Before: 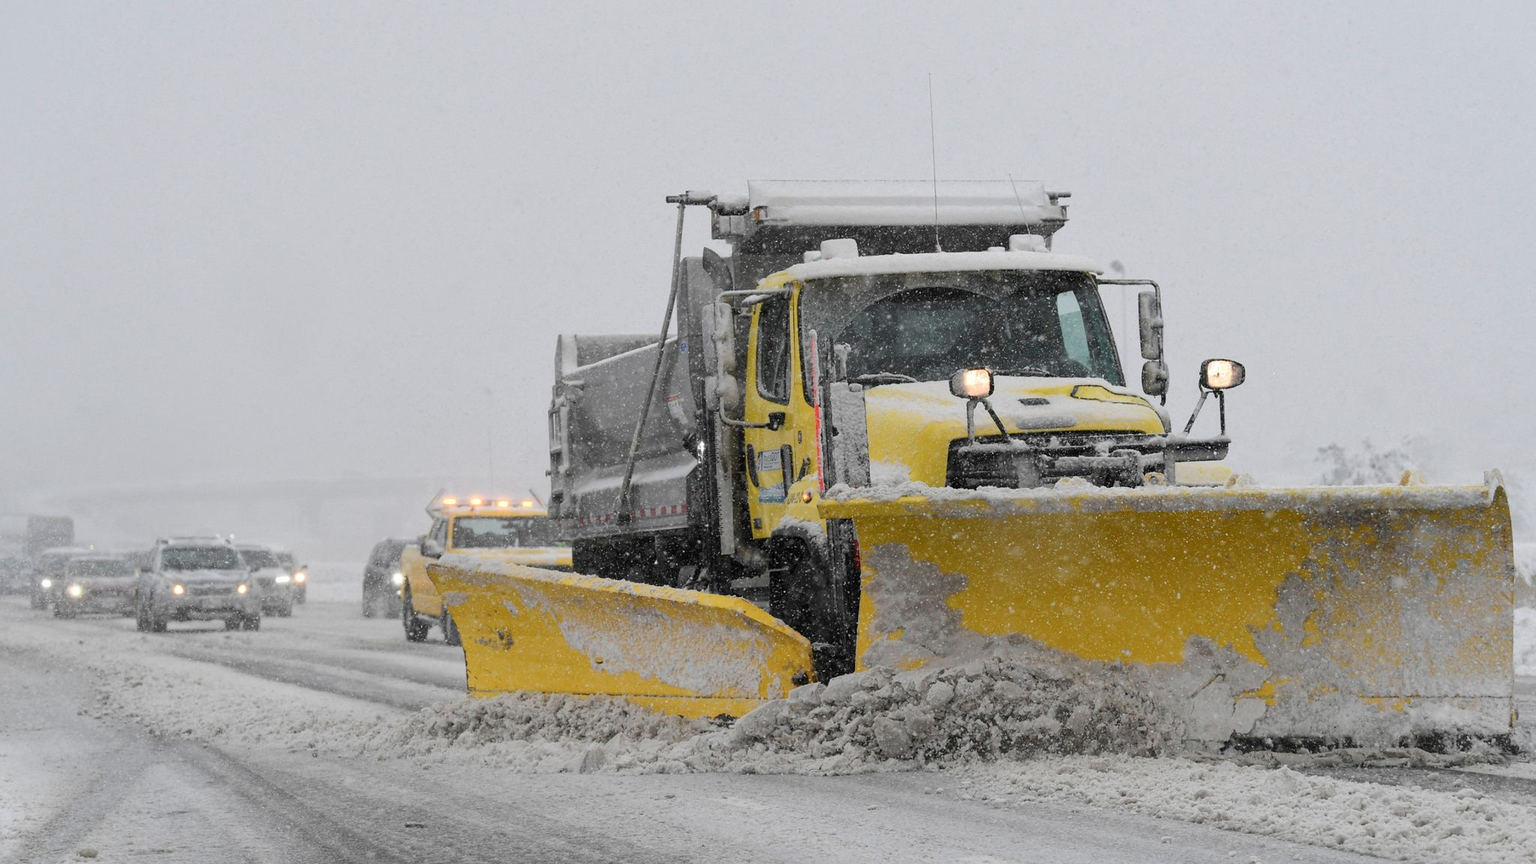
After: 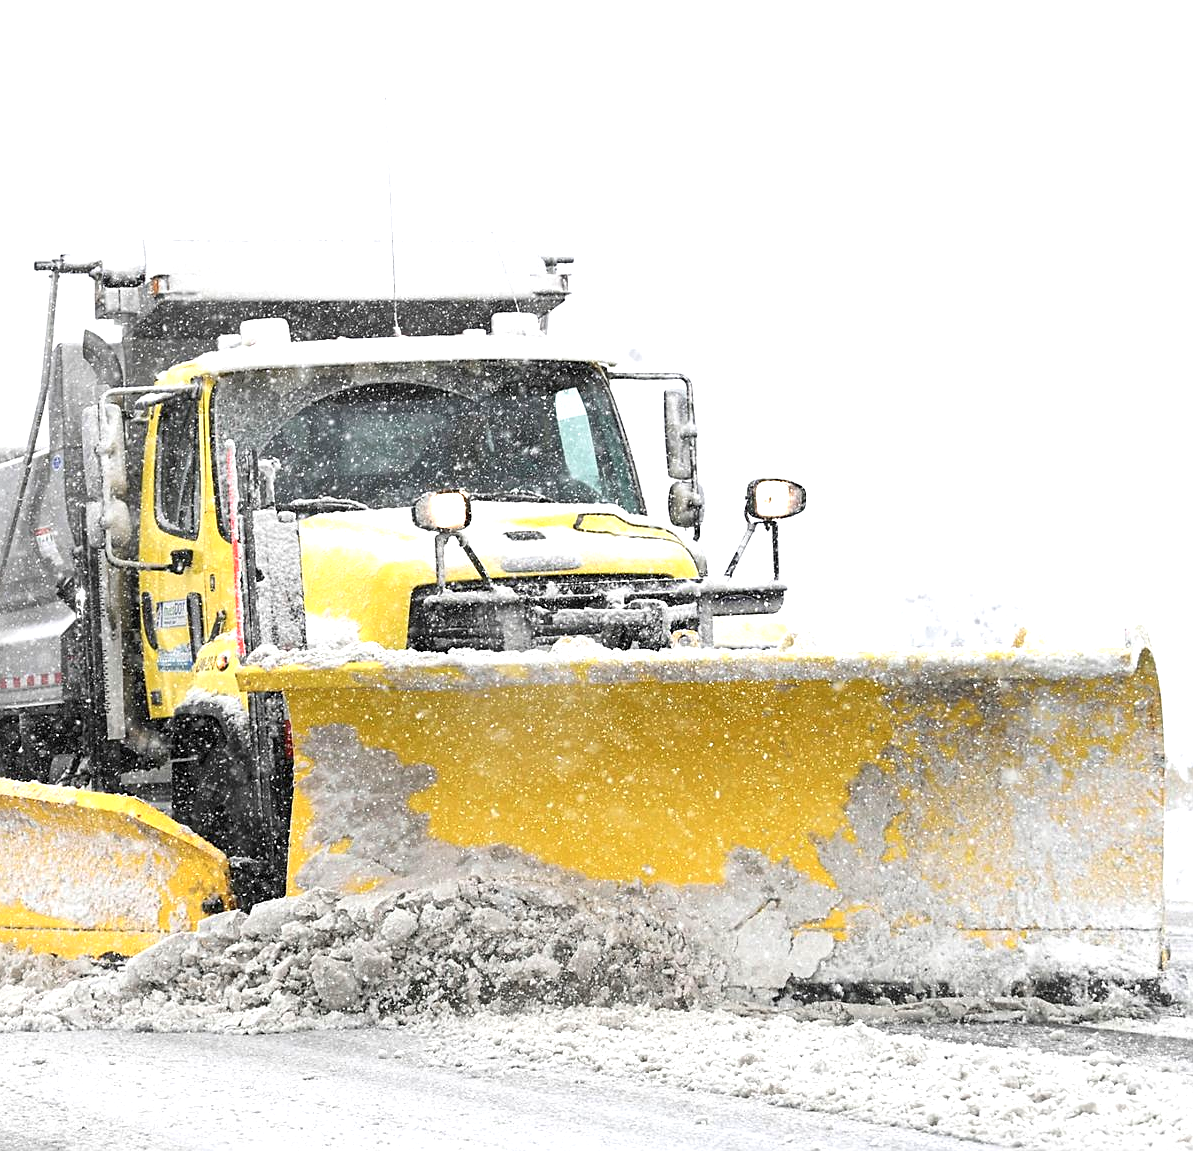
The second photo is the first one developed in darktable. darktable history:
sharpen: on, module defaults
color zones: curves: ch0 [(0.25, 0.5) (0.428, 0.473) (0.75, 0.5)]; ch1 [(0.243, 0.479) (0.398, 0.452) (0.75, 0.5)]
exposure: black level correction 0, exposure 1.278 EV, compensate exposure bias true, compensate highlight preservation false
tone equalizer: mask exposure compensation -0.486 EV
crop: left 41.74%
